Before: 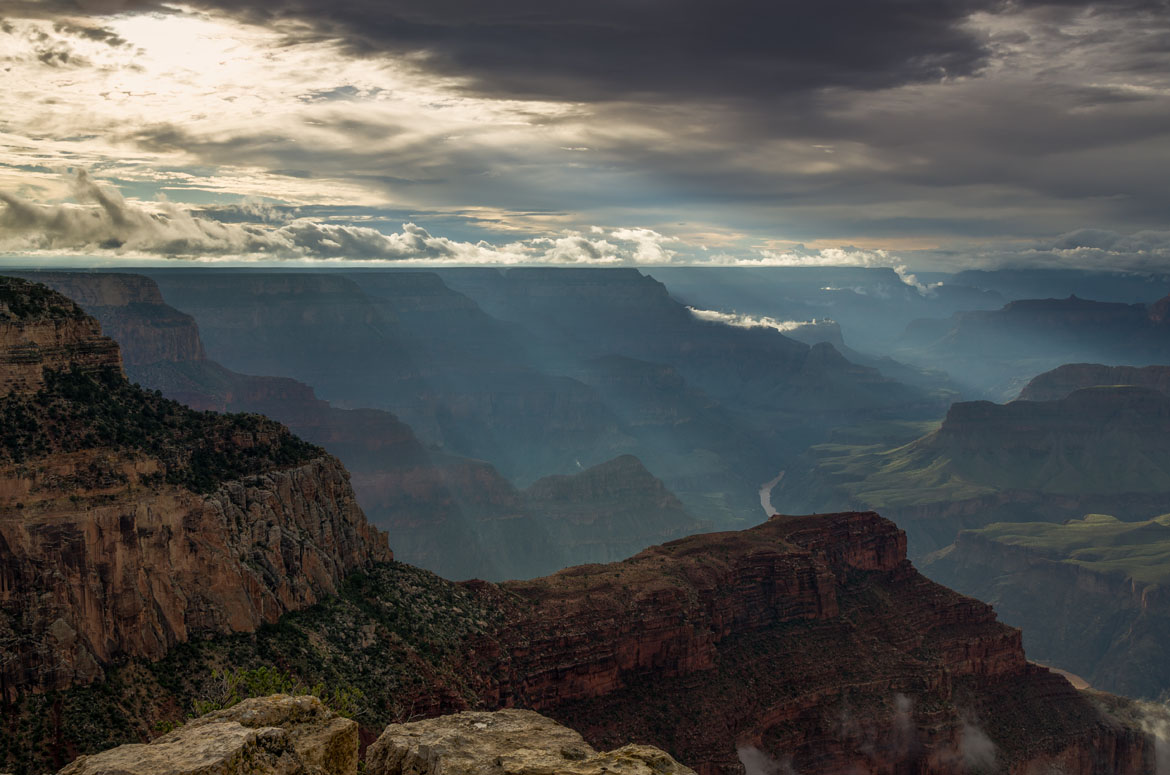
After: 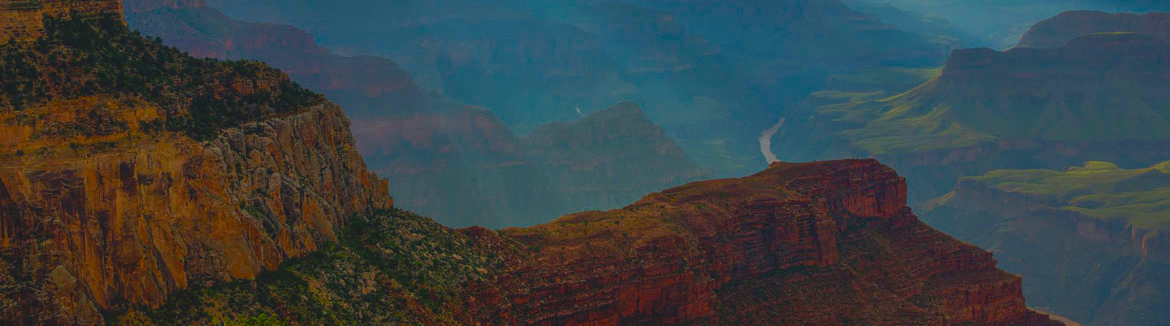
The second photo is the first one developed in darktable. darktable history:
color balance rgb: linear chroma grading › global chroma 25.087%, perceptual saturation grading › global saturation 20%, perceptual saturation grading › highlights -25.544%, perceptual saturation grading › shadows 25.751%, global vibrance 20%
tone equalizer: on, module defaults
contrast brightness saturation: contrast -0.193, saturation 0.186
crop: top 45.617%, bottom 12.263%
